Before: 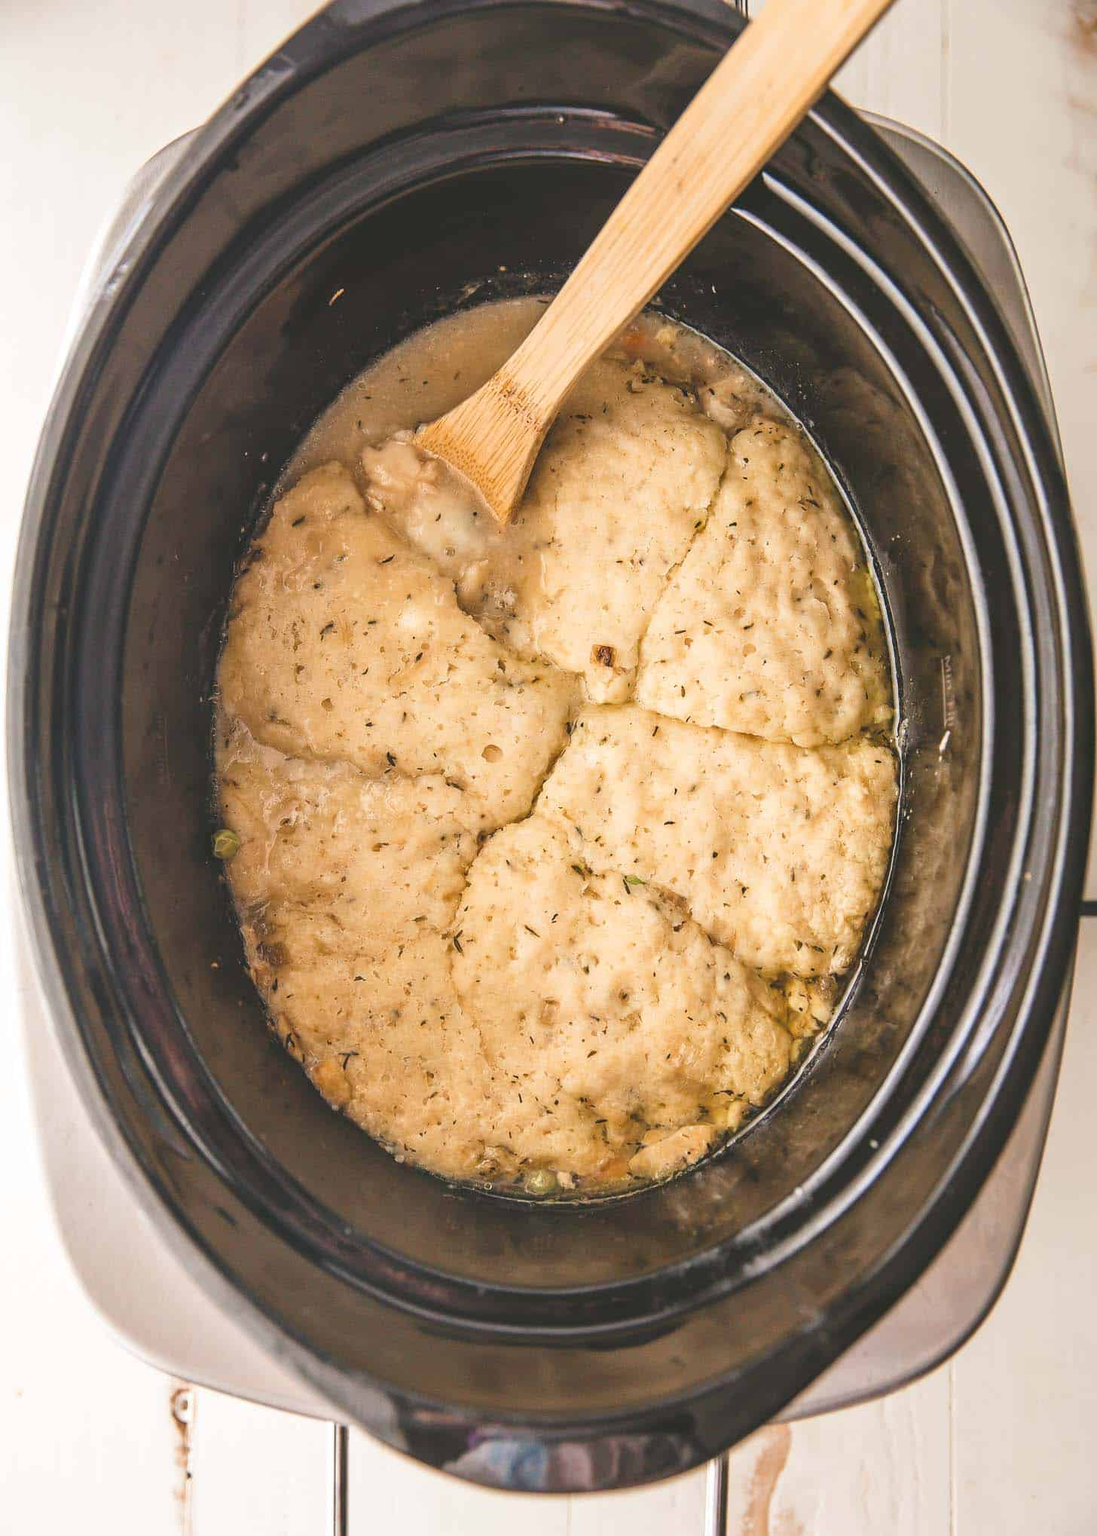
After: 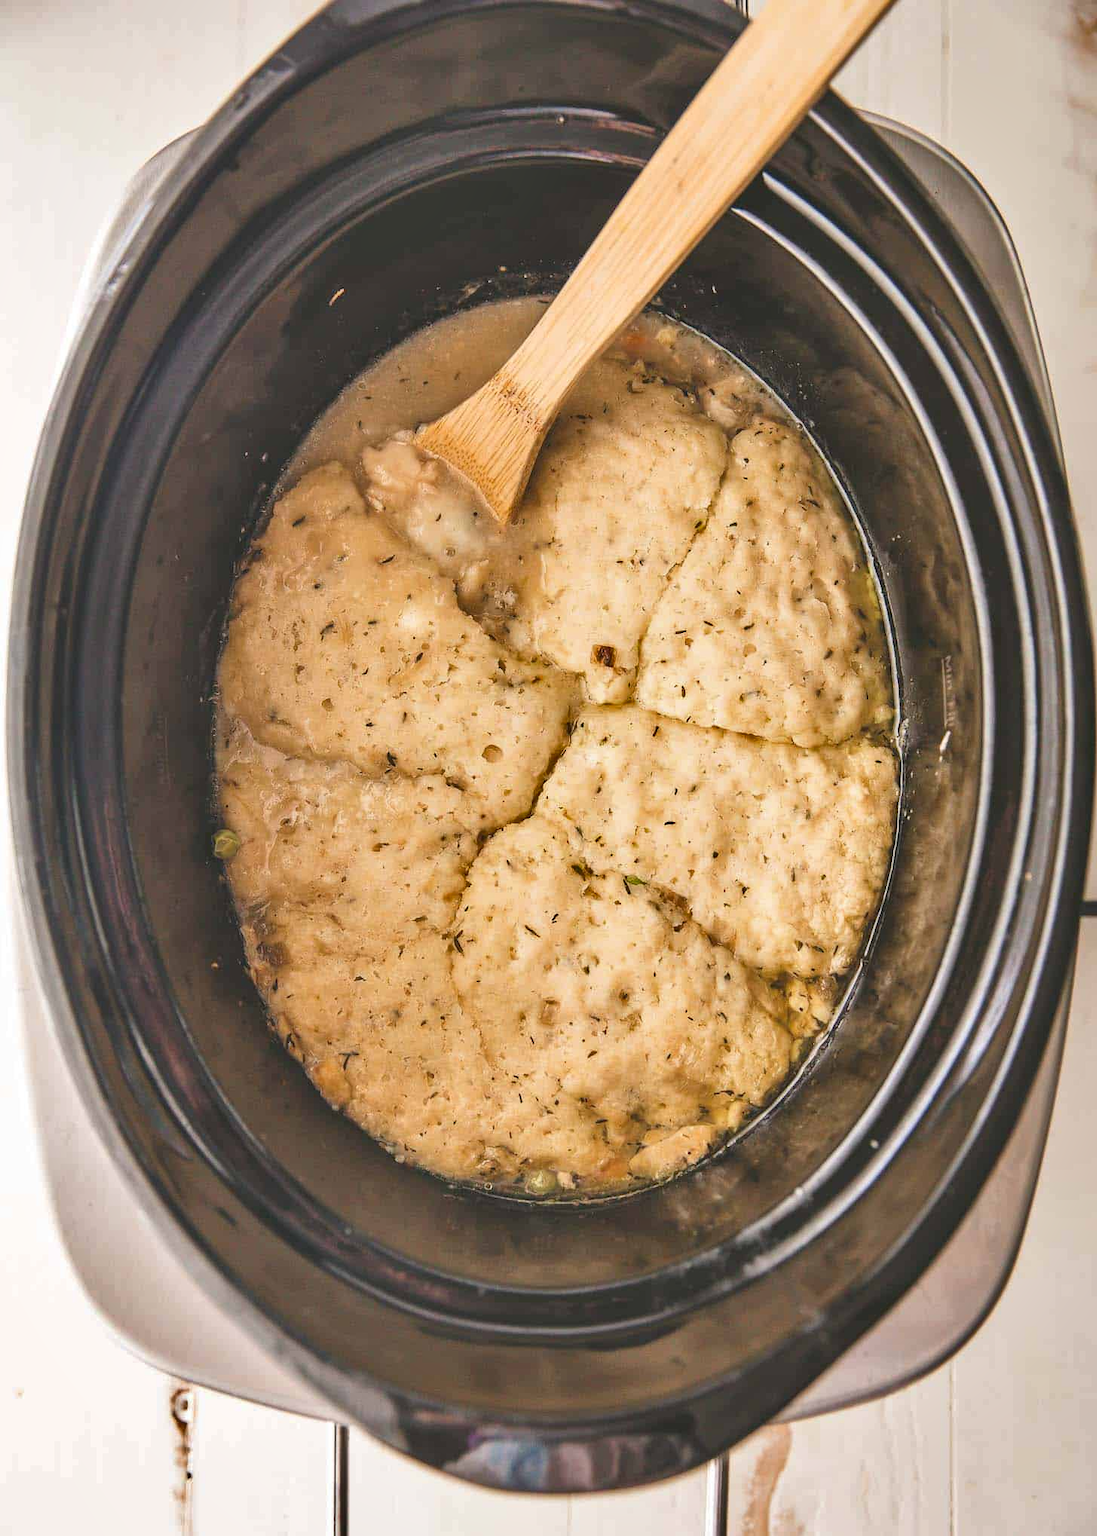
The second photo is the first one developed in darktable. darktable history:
shadows and highlights: shadows 60.53, soften with gaussian
